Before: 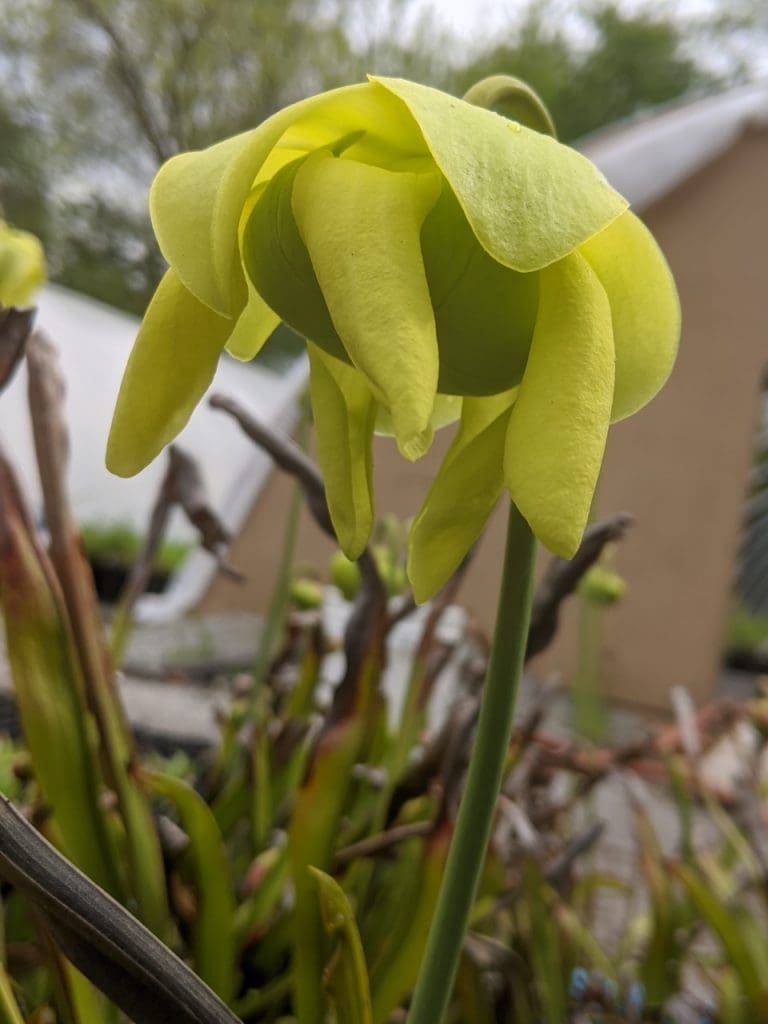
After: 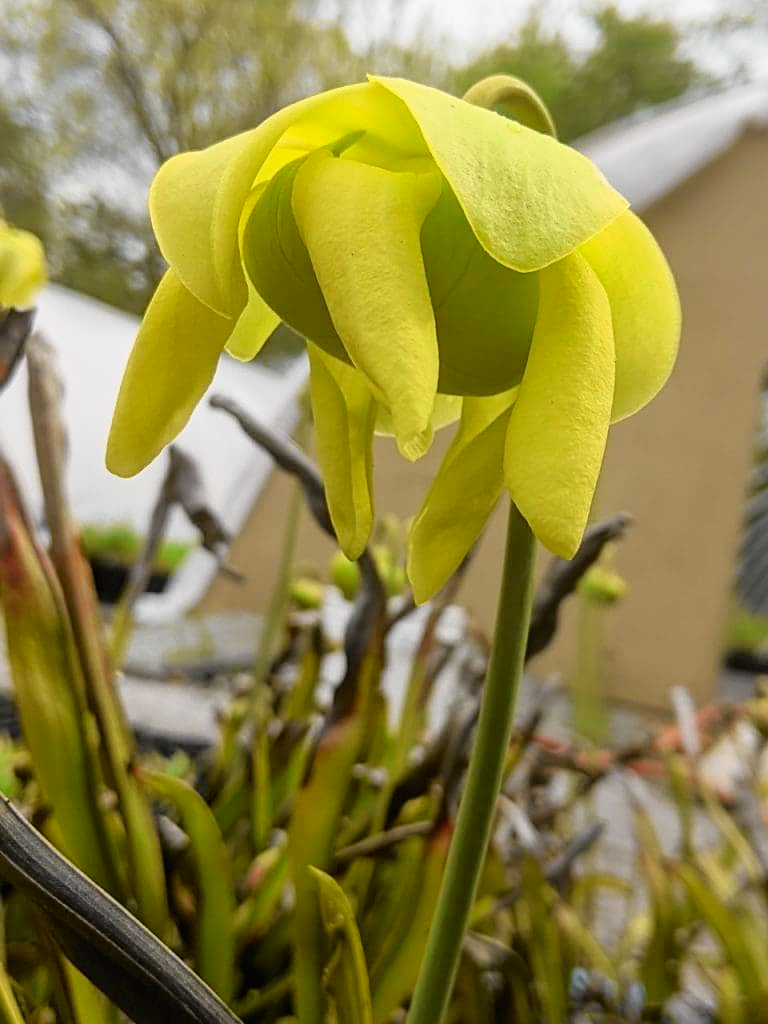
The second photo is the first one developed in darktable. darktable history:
tone curve: curves: ch0 [(0, 0.008) (0.107, 0.091) (0.278, 0.351) (0.457, 0.562) (0.628, 0.738) (0.839, 0.909) (0.998, 0.978)]; ch1 [(0, 0) (0.437, 0.408) (0.474, 0.479) (0.502, 0.5) (0.527, 0.519) (0.561, 0.575) (0.608, 0.665) (0.669, 0.748) (0.859, 0.899) (1, 1)]; ch2 [(0, 0) (0.33, 0.301) (0.421, 0.443) (0.473, 0.498) (0.502, 0.504) (0.522, 0.527) (0.549, 0.583) (0.644, 0.703) (1, 1)], color space Lab, independent channels, preserve colors none
sharpen: on, module defaults
